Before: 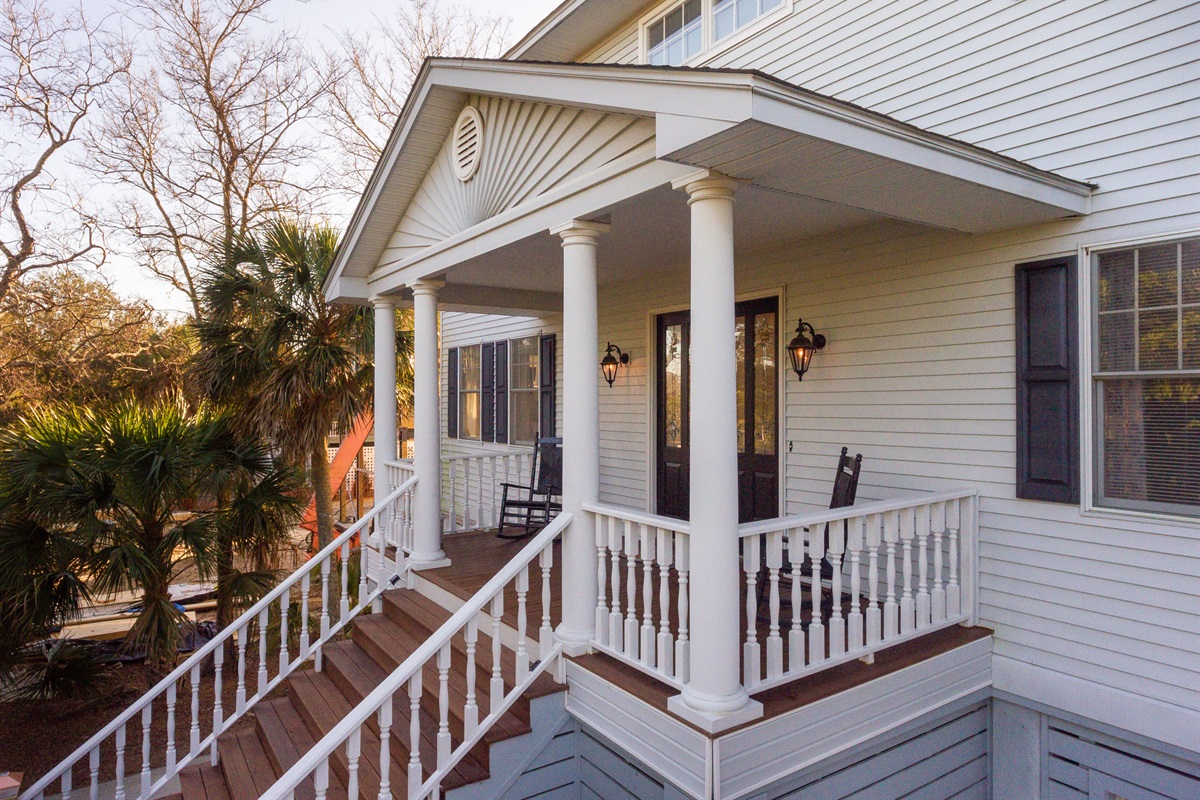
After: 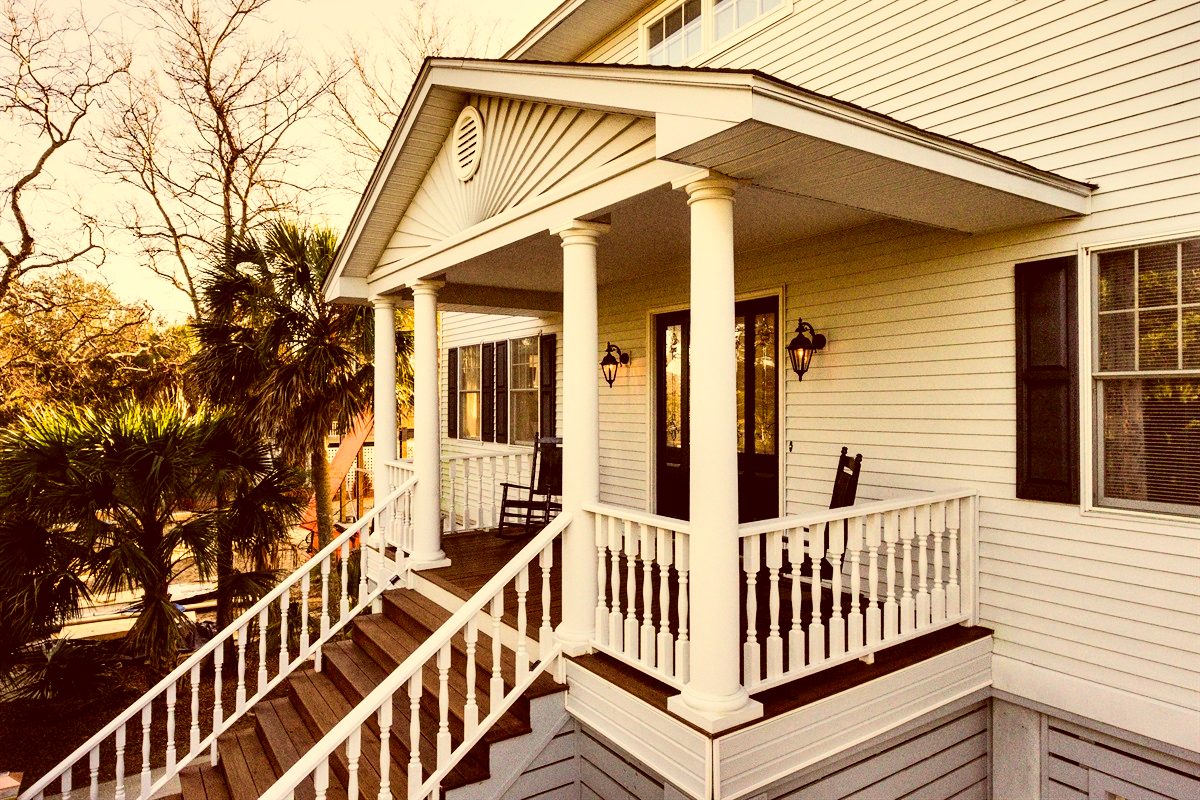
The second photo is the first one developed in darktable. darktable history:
contrast equalizer: octaves 7, y [[0.6 ×6], [0.55 ×6], [0 ×6], [0 ×6], [0 ×6]]
contrast brightness saturation: contrast 0.139, brightness 0.213
color correction: highlights a* 0.988, highlights b* 24.93, shadows a* 16.11, shadows b* 25.03
filmic rgb: black relative exposure -16 EV, white relative exposure 6.29 EV, hardness 5.05, contrast 1.354, contrast in shadows safe
